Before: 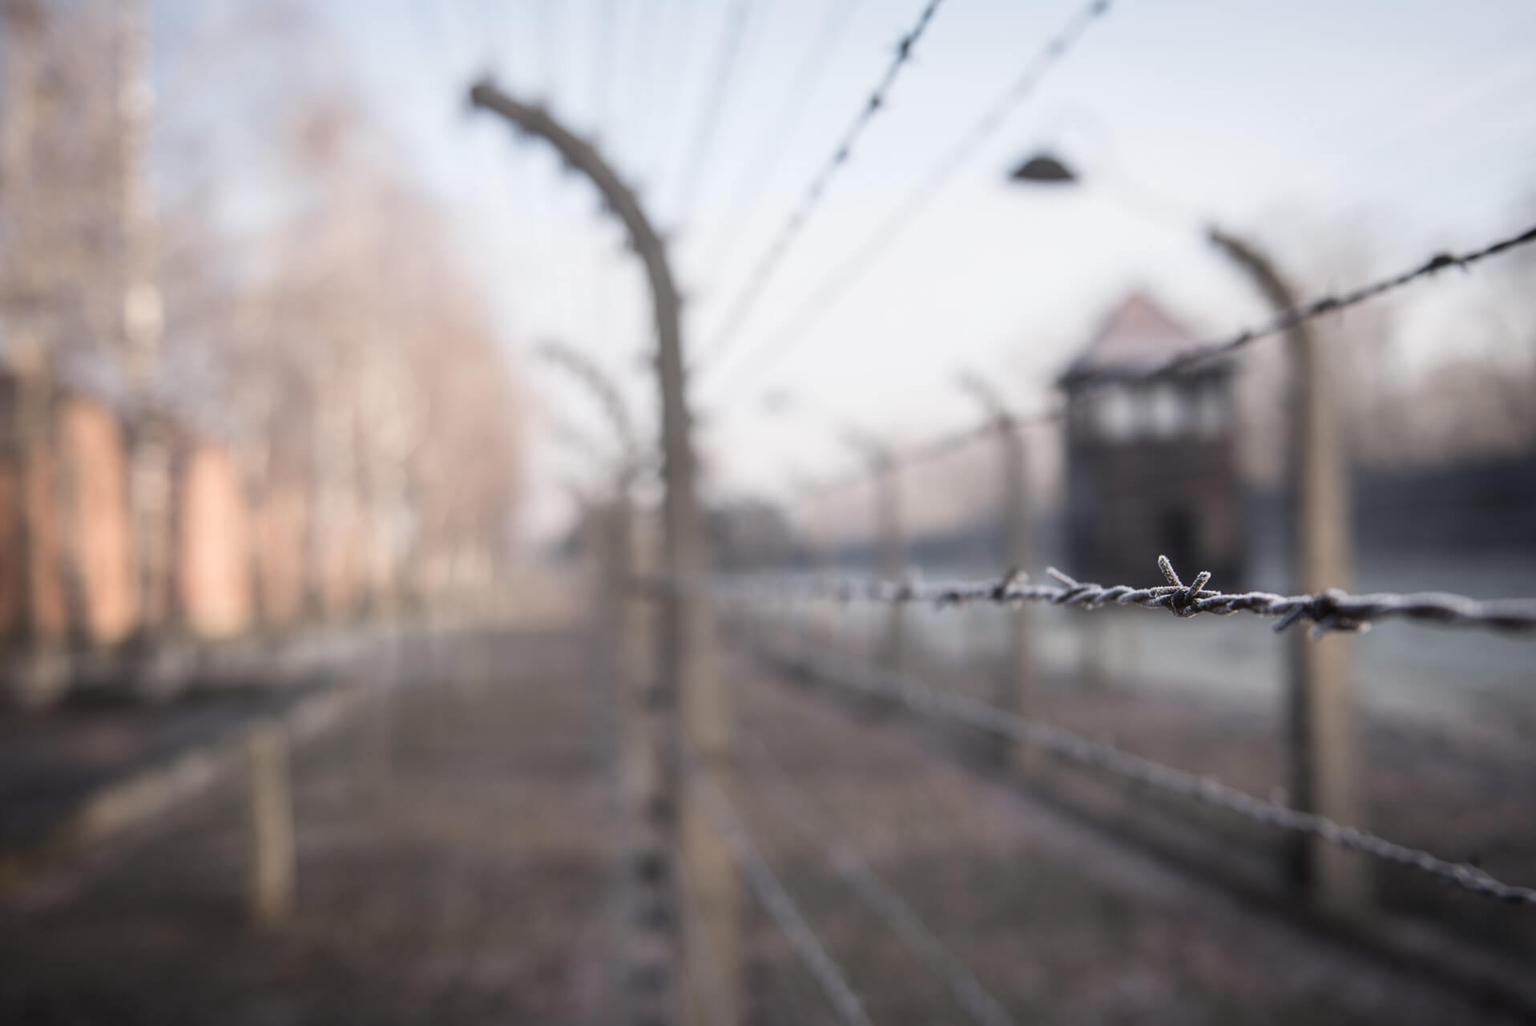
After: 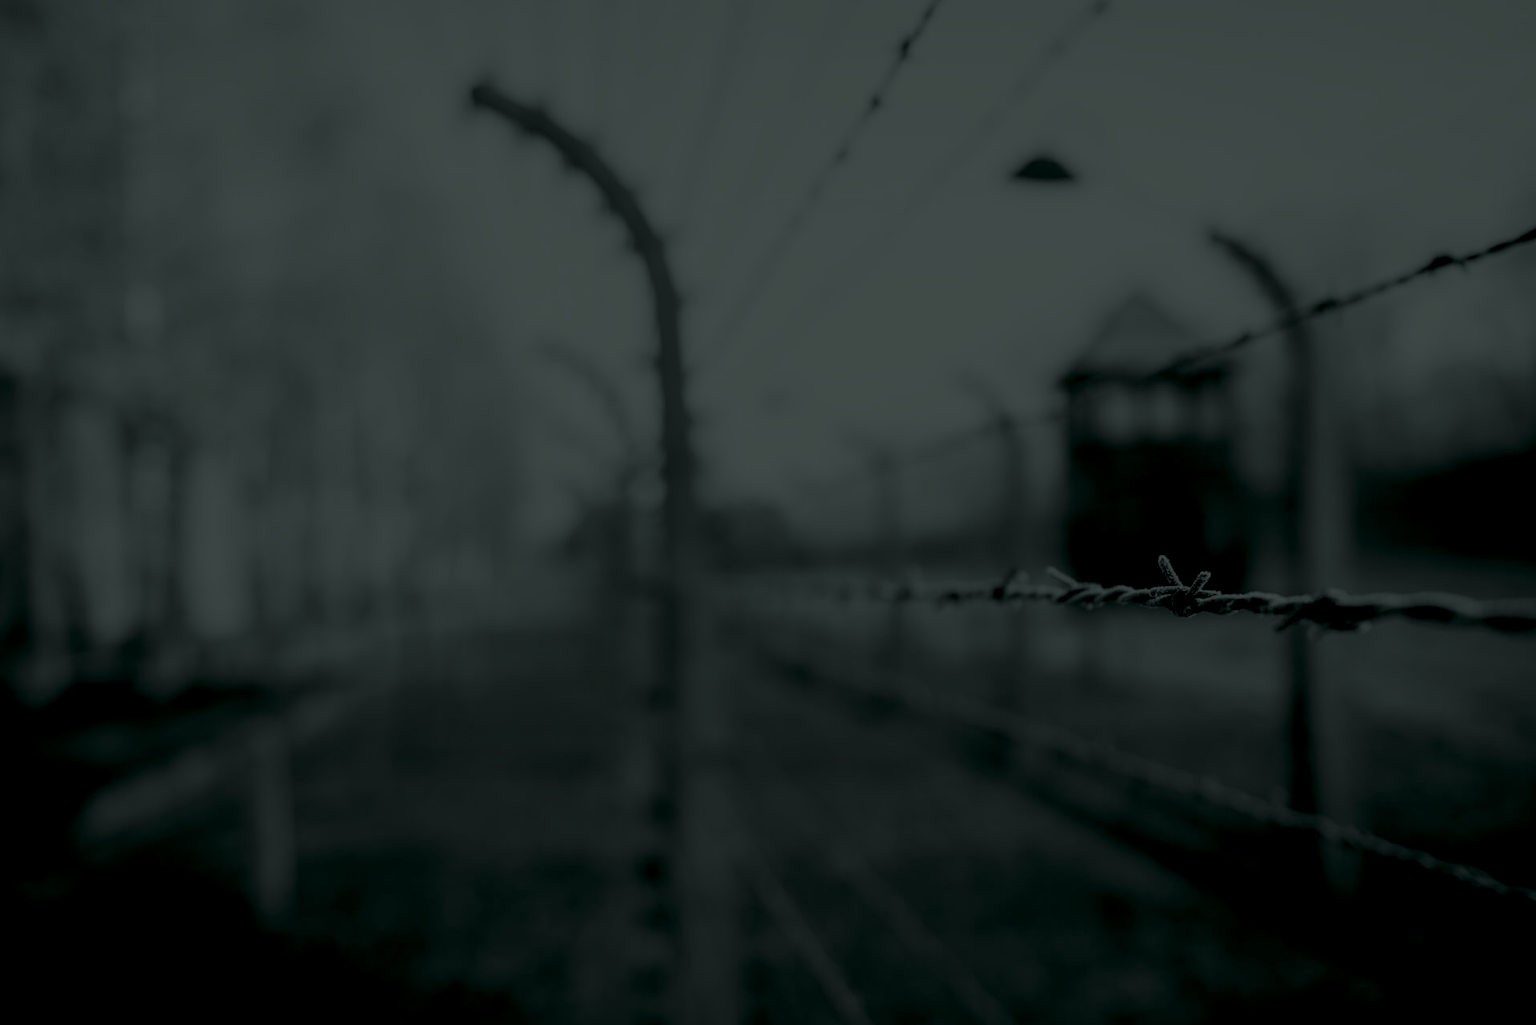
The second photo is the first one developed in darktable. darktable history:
colorize: hue 90°, saturation 19%, lightness 1.59%, version 1
contrast brightness saturation: contrast 0.06, brightness -0.01, saturation -0.23
filmic rgb: black relative exposure -7.65 EV, white relative exposure 4.56 EV, hardness 3.61
